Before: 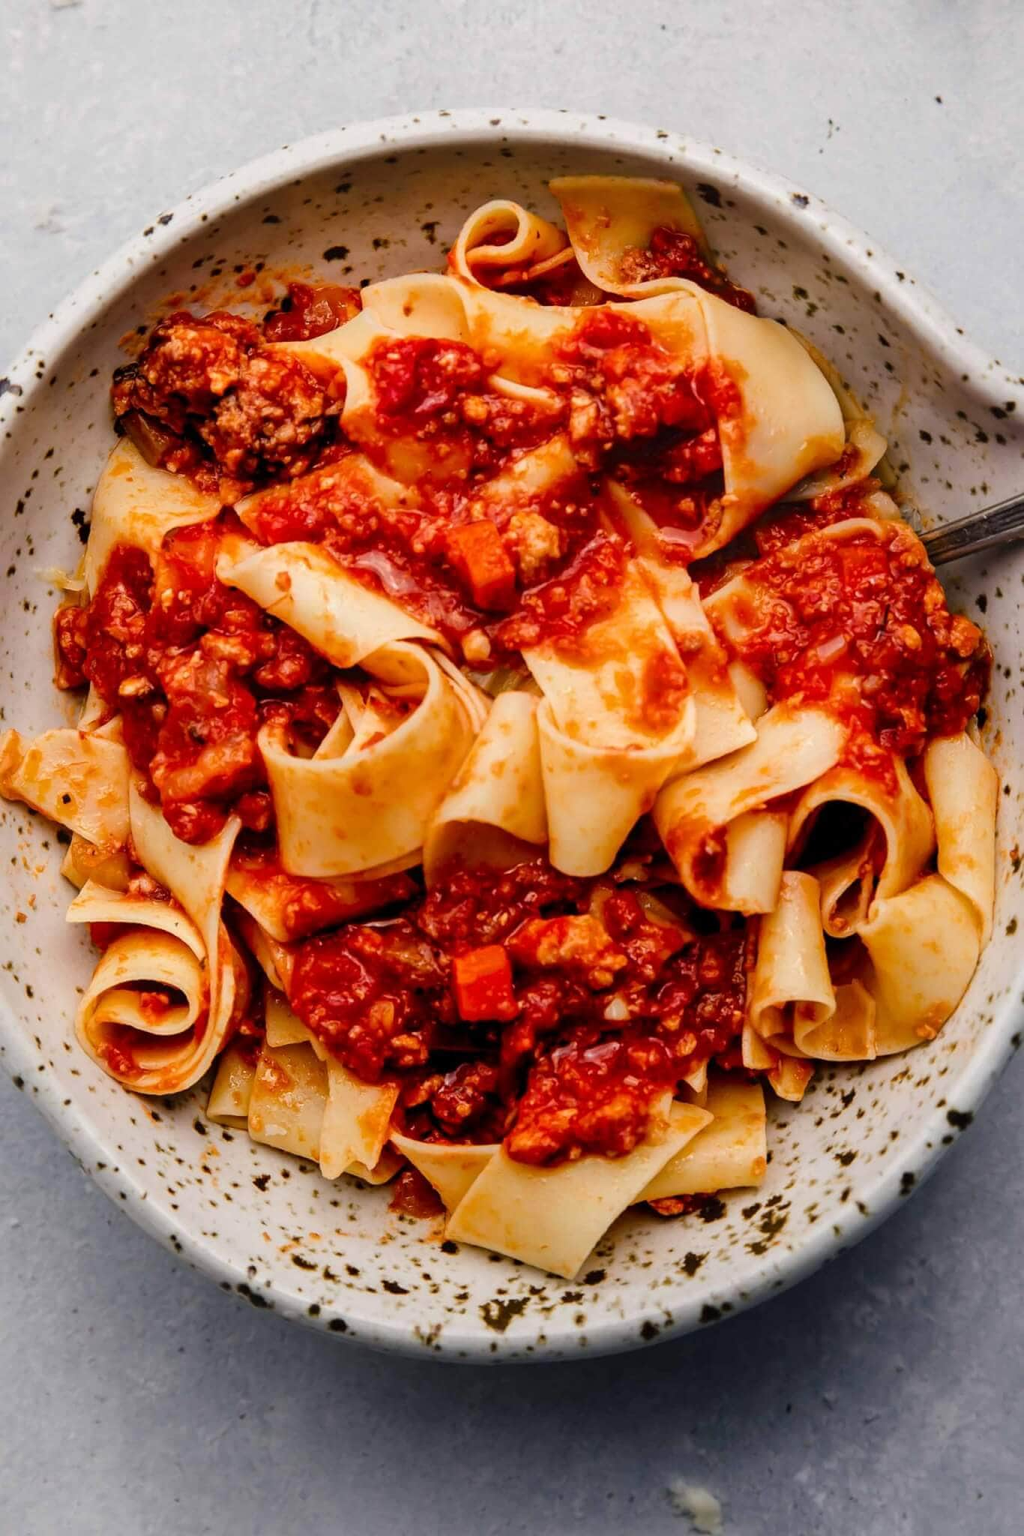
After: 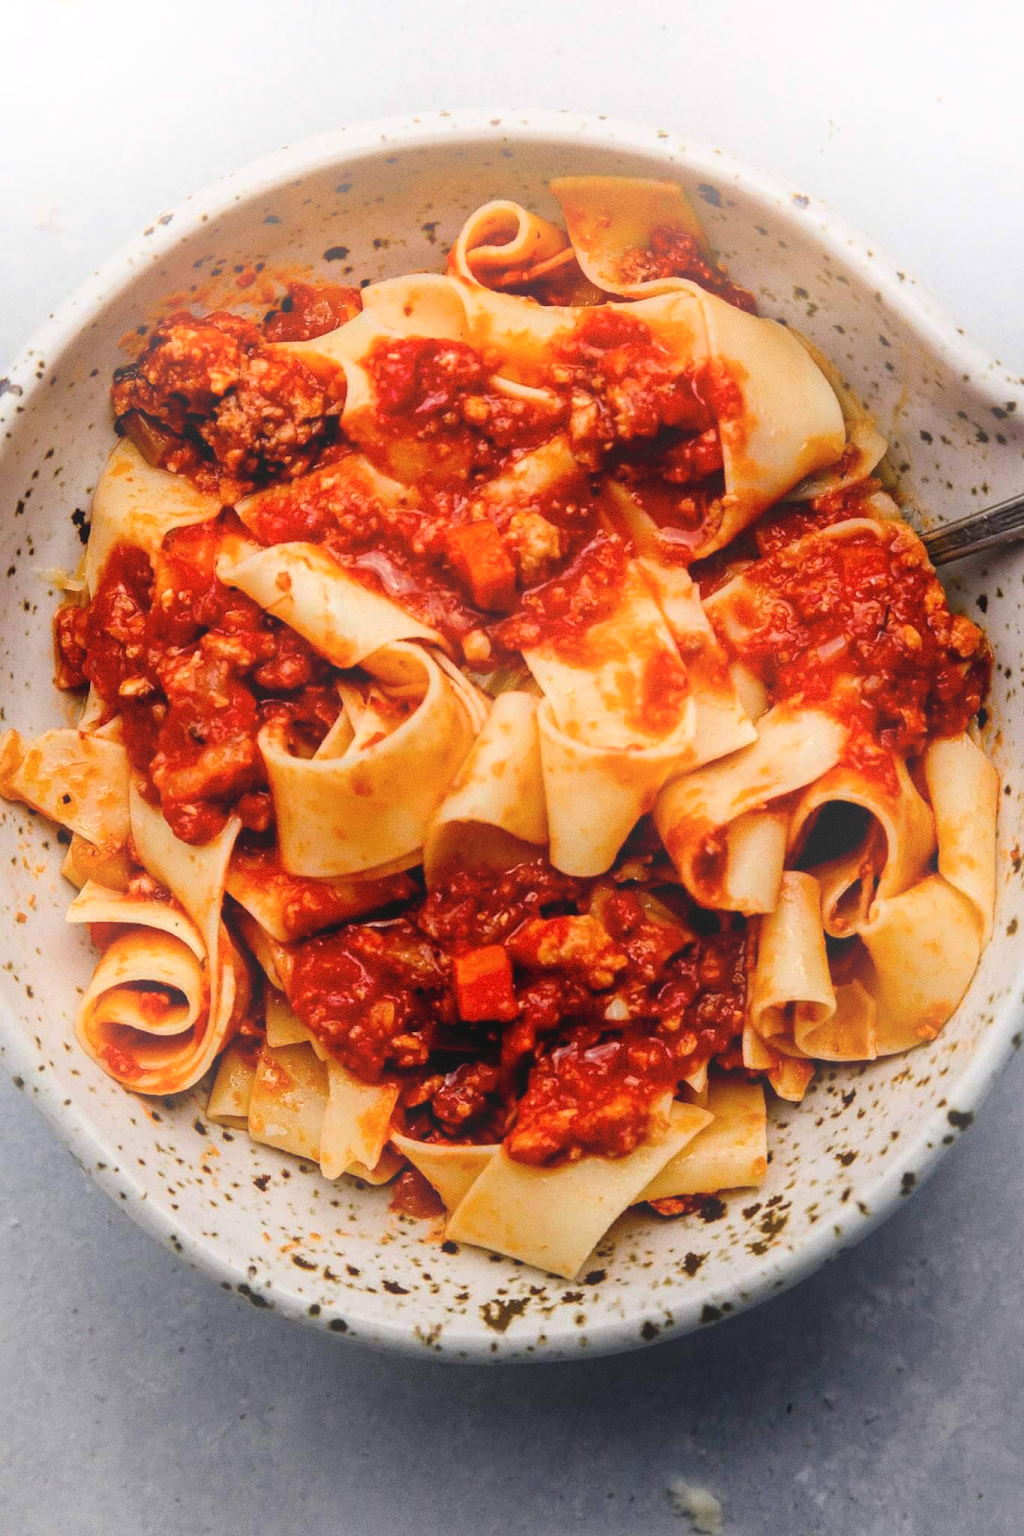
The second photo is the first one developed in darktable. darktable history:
grain: coarseness 0.09 ISO
bloom: size 38%, threshold 95%, strength 30%
